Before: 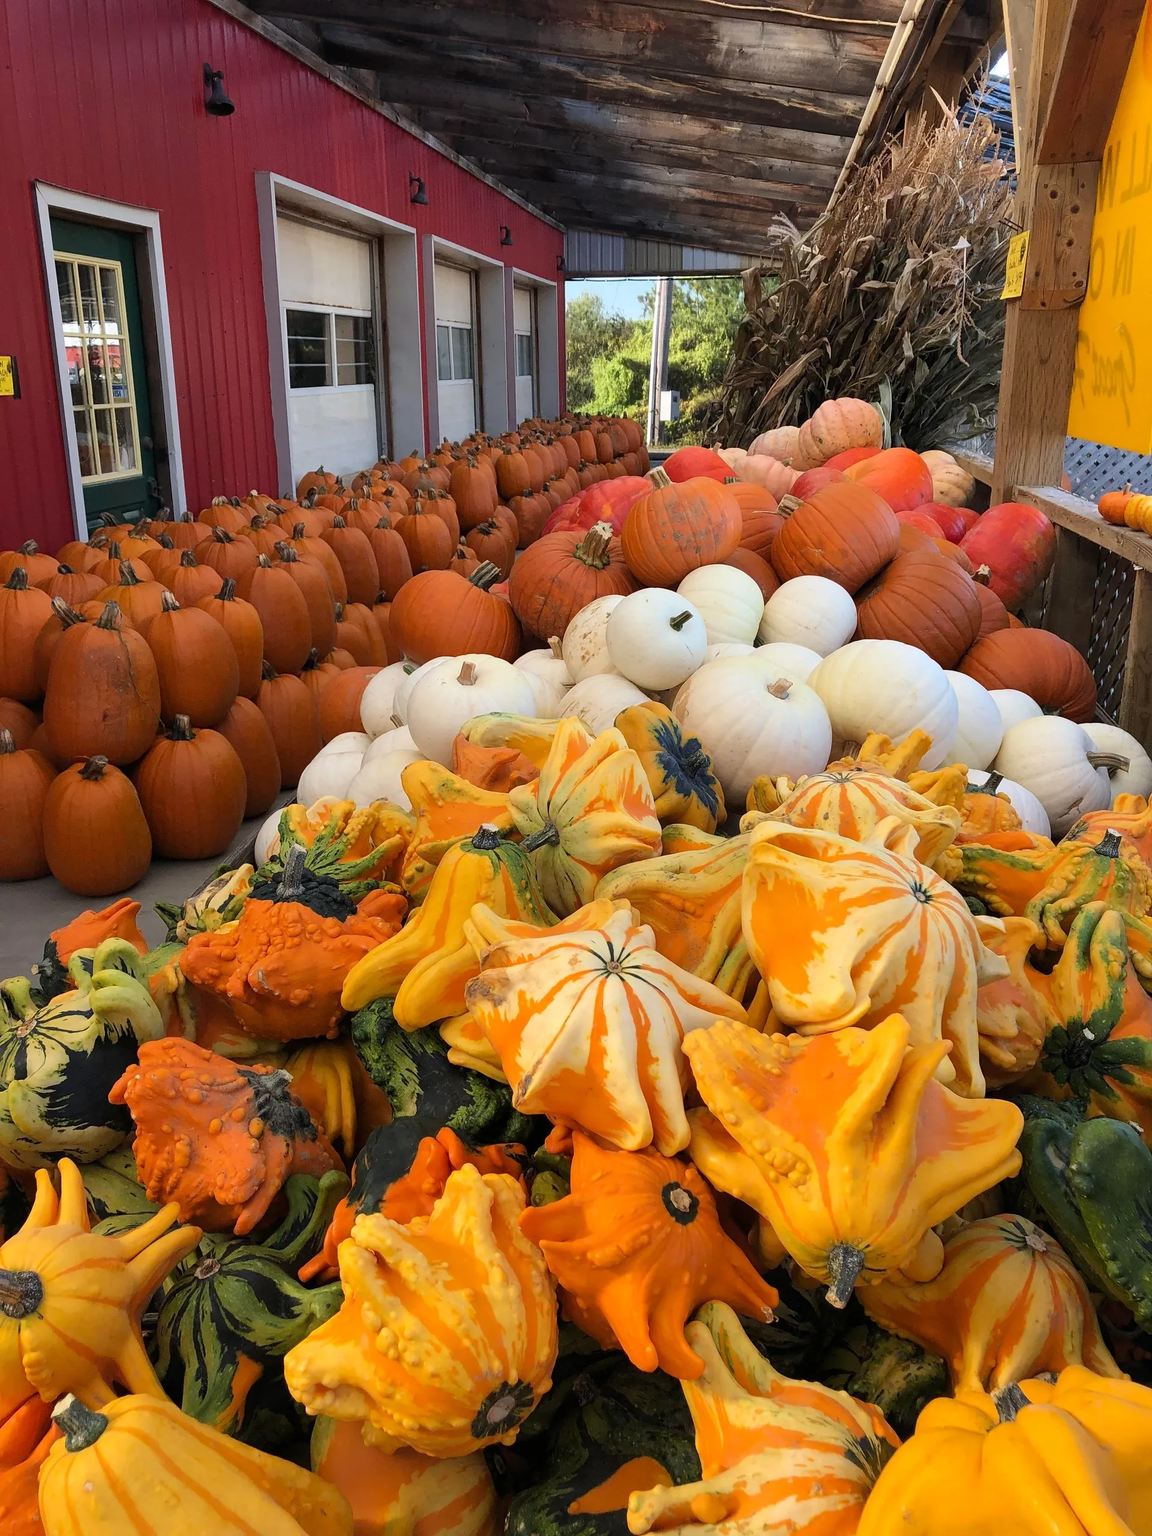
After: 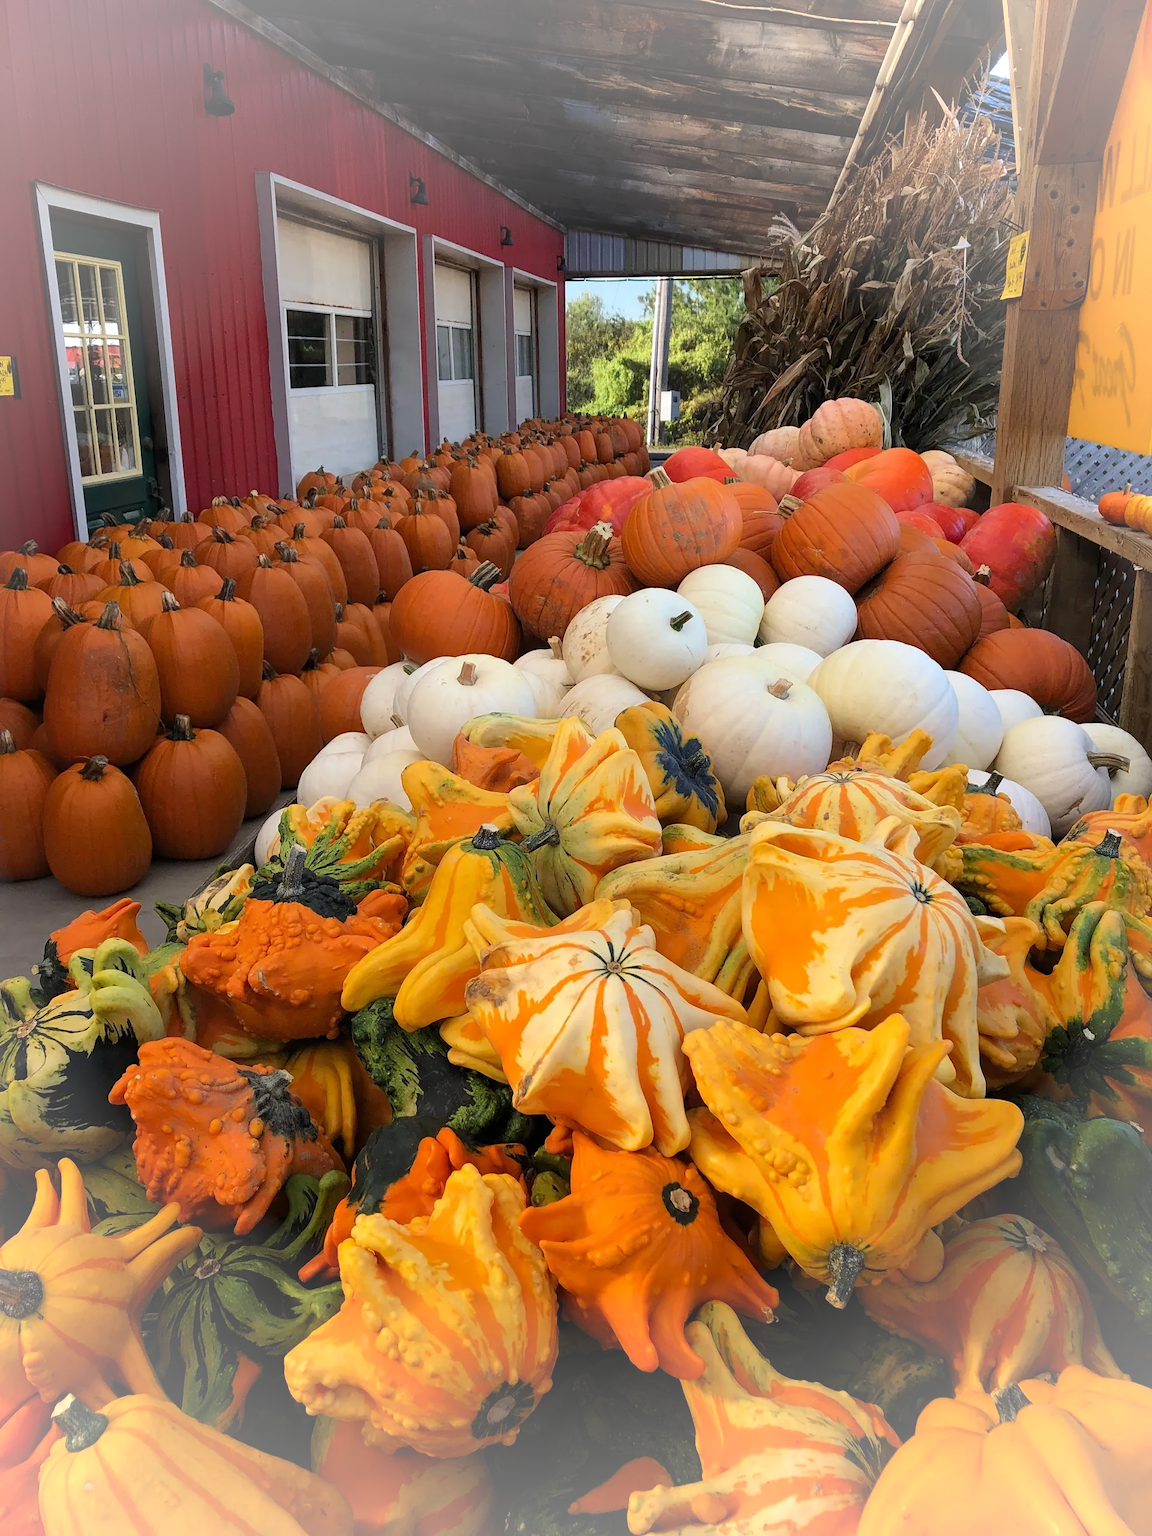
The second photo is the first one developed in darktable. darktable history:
vignetting: fall-off start 74.84%, brightness 0.294, saturation -0.003, width/height ratio 1.089
